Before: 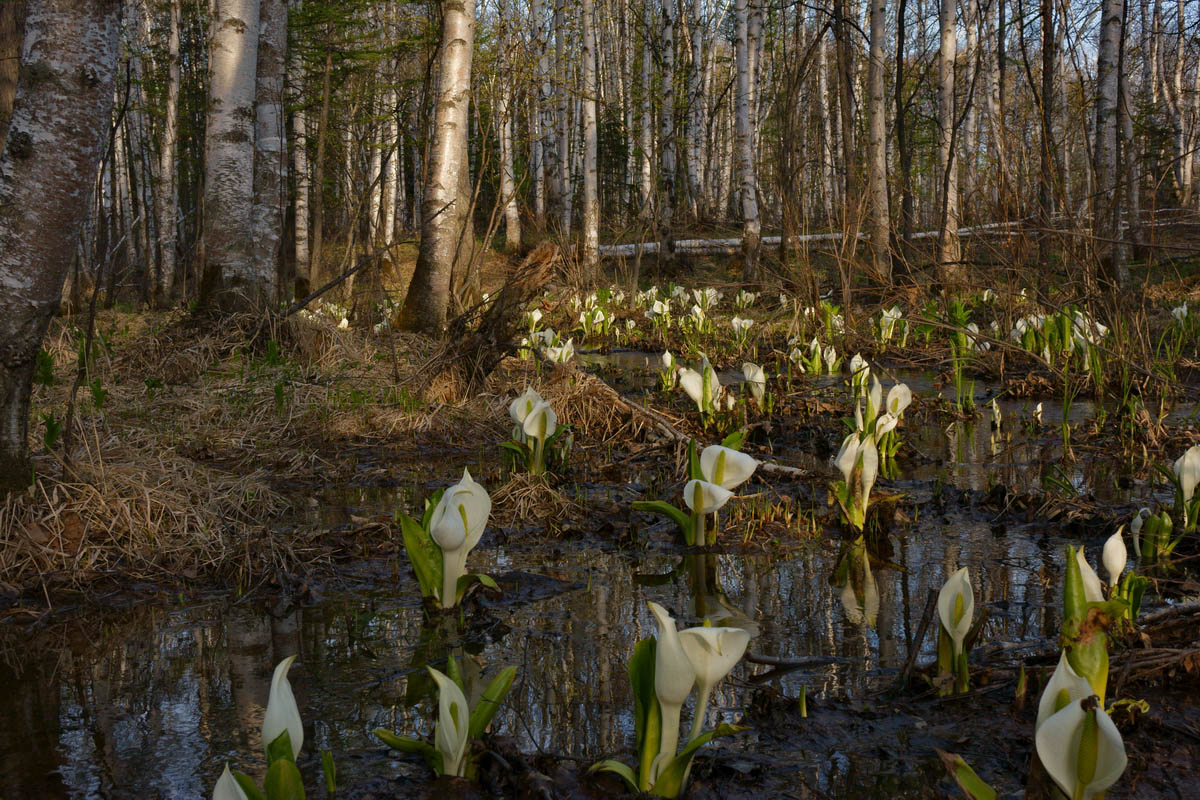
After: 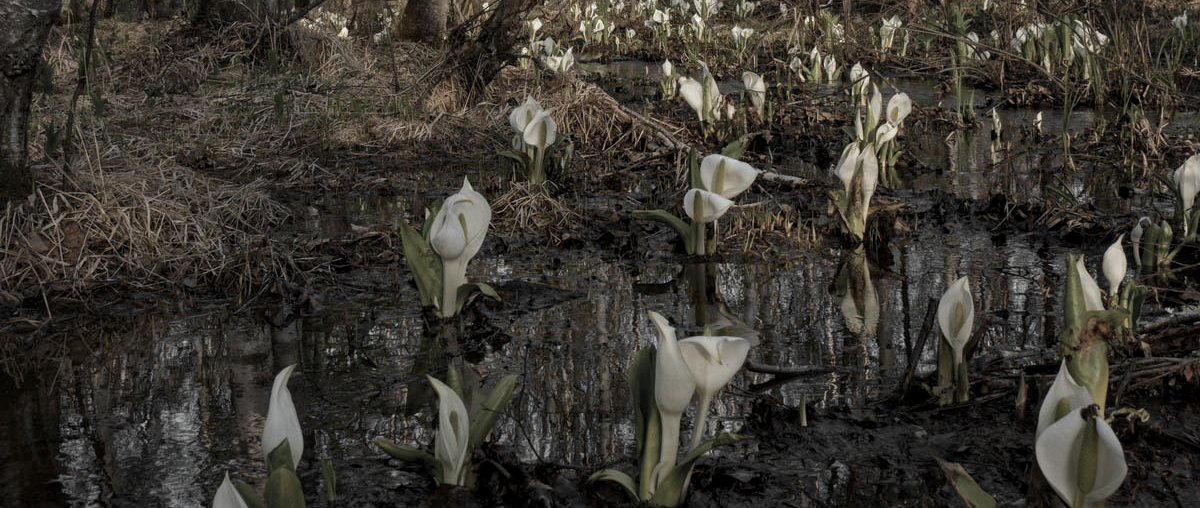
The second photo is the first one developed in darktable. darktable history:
local contrast: on, module defaults
crop and rotate: top 36.439%
color zones: curves: ch0 [(0, 0.613) (0.01, 0.613) (0.245, 0.448) (0.498, 0.529) (0.642, 0.665) (0.879, 0.777) (0.99, 0.613)]; ch1 [(0, 0.035) (0.121, 0.189) (0.259, 0.197) (0.415, 0.061) (0.589, 0.022) (0.732, 0.022) (0.857, 0.026) (0.991, 0.053)]
